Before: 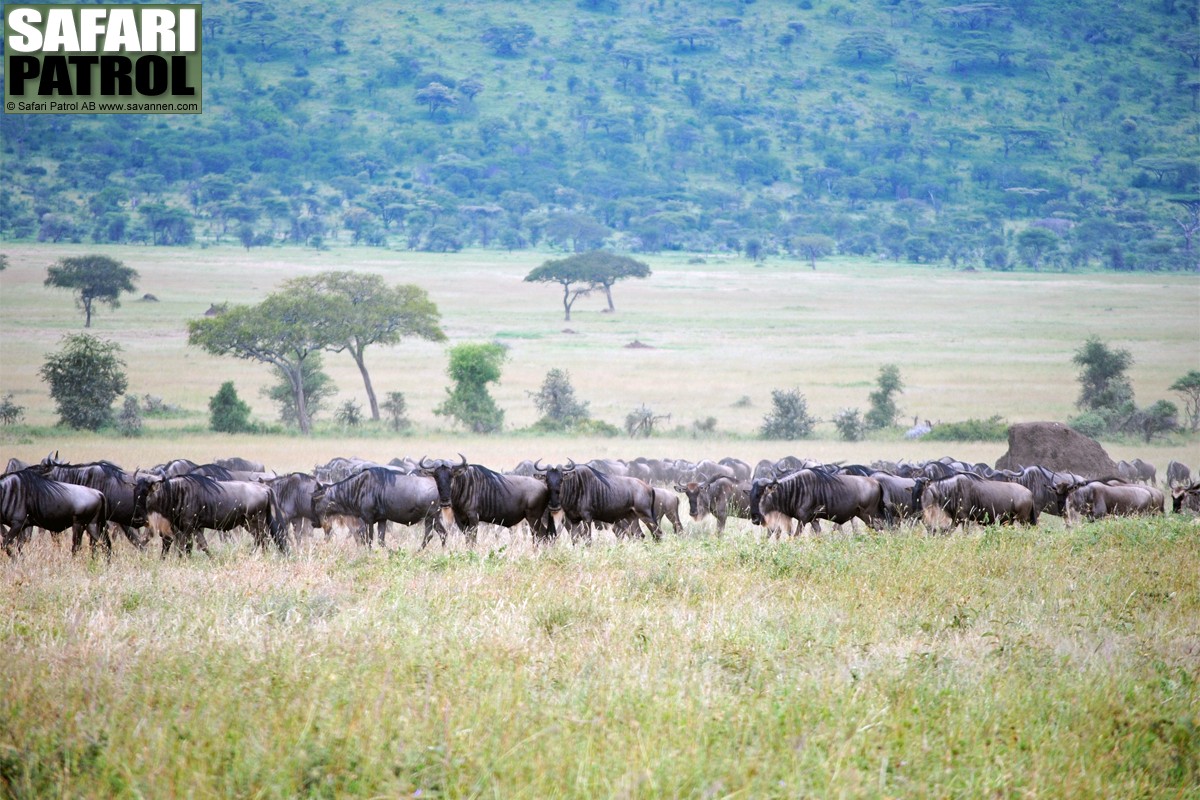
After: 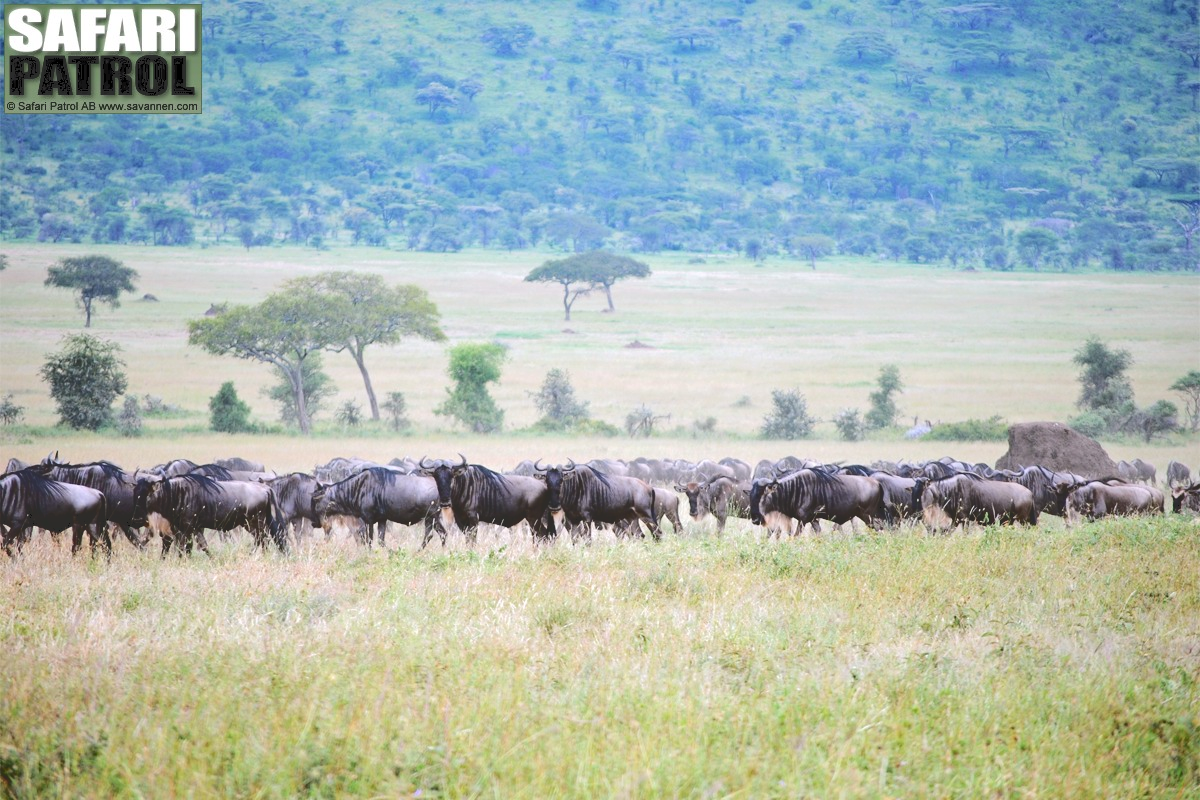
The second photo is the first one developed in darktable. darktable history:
tone curve: curves: ch0 [(0, 0) (0.003, 0.177) (0.011, 0.177) (0.025, 0.176) (0.044, 0.178) (0.069, 0.186) (0.1, 0.194) (0.136, 0.203) (0.177, 0.223) (0.224, 0.255) (0.277, 0.305) (0.335, 0.383) (0.399, 0.467) (0.468, 0.546) (0.543, 0.616) (0.623, 0.694) (0.709, 0.764) (0.801, 0.834) (0.898, 0.901) (1, 1)], color space Lab, independent channels, preserve colors none
